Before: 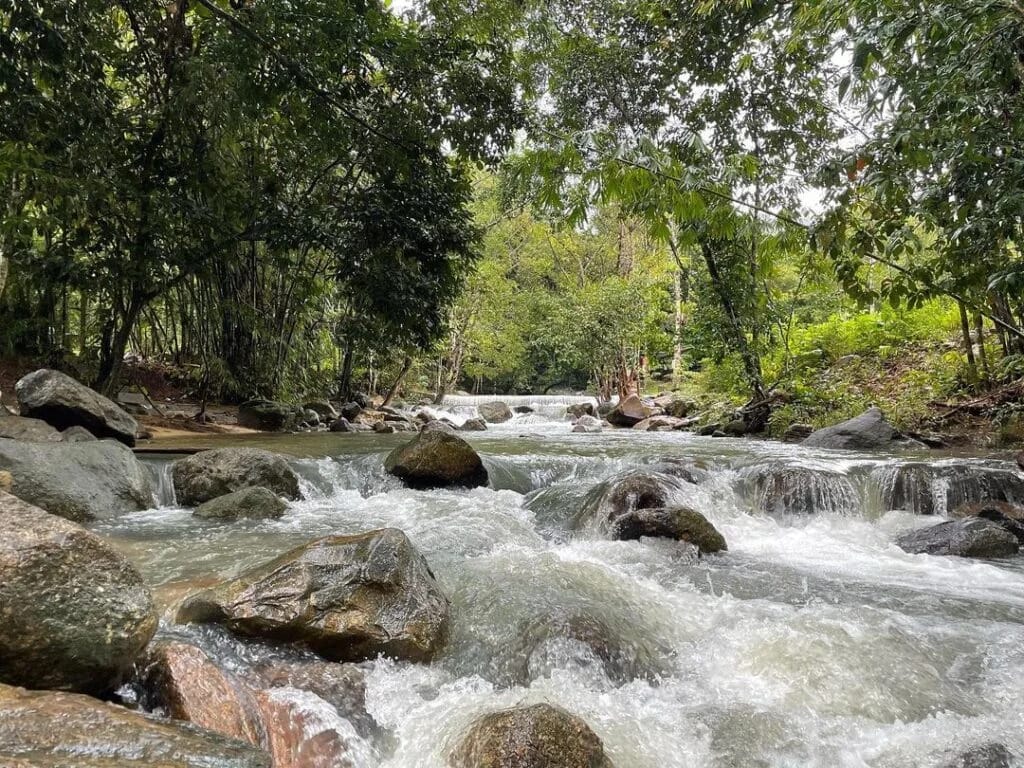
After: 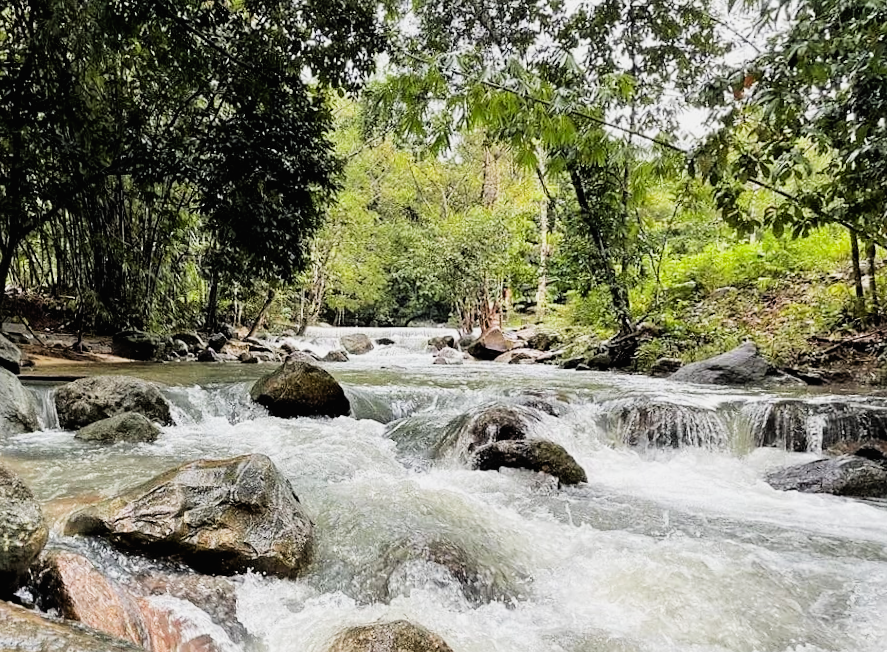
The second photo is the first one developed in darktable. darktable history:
rotate and perspective: rotation 0.062°, lens shift (vertical) 0.115, lens shift (horizontal) -0.133, crop left 0.047, crop right 0.94, crop top 0.061, crop bottom 0.94
exposure: exposure 0.564 EV, compensate highlight preservation false
crop and rotate: left 8.262%, top 9.226%
sharpen: amount 0.2
contrast brightness saturation: contrast -0.02, brightness -0.01, saturation 0.03
filmic rgb: black relative exposure -5 EV, hardness 2.88, contrast 1.3, highlights saturation mix -30%
levels: levels [0, 0.498, 0.996]
